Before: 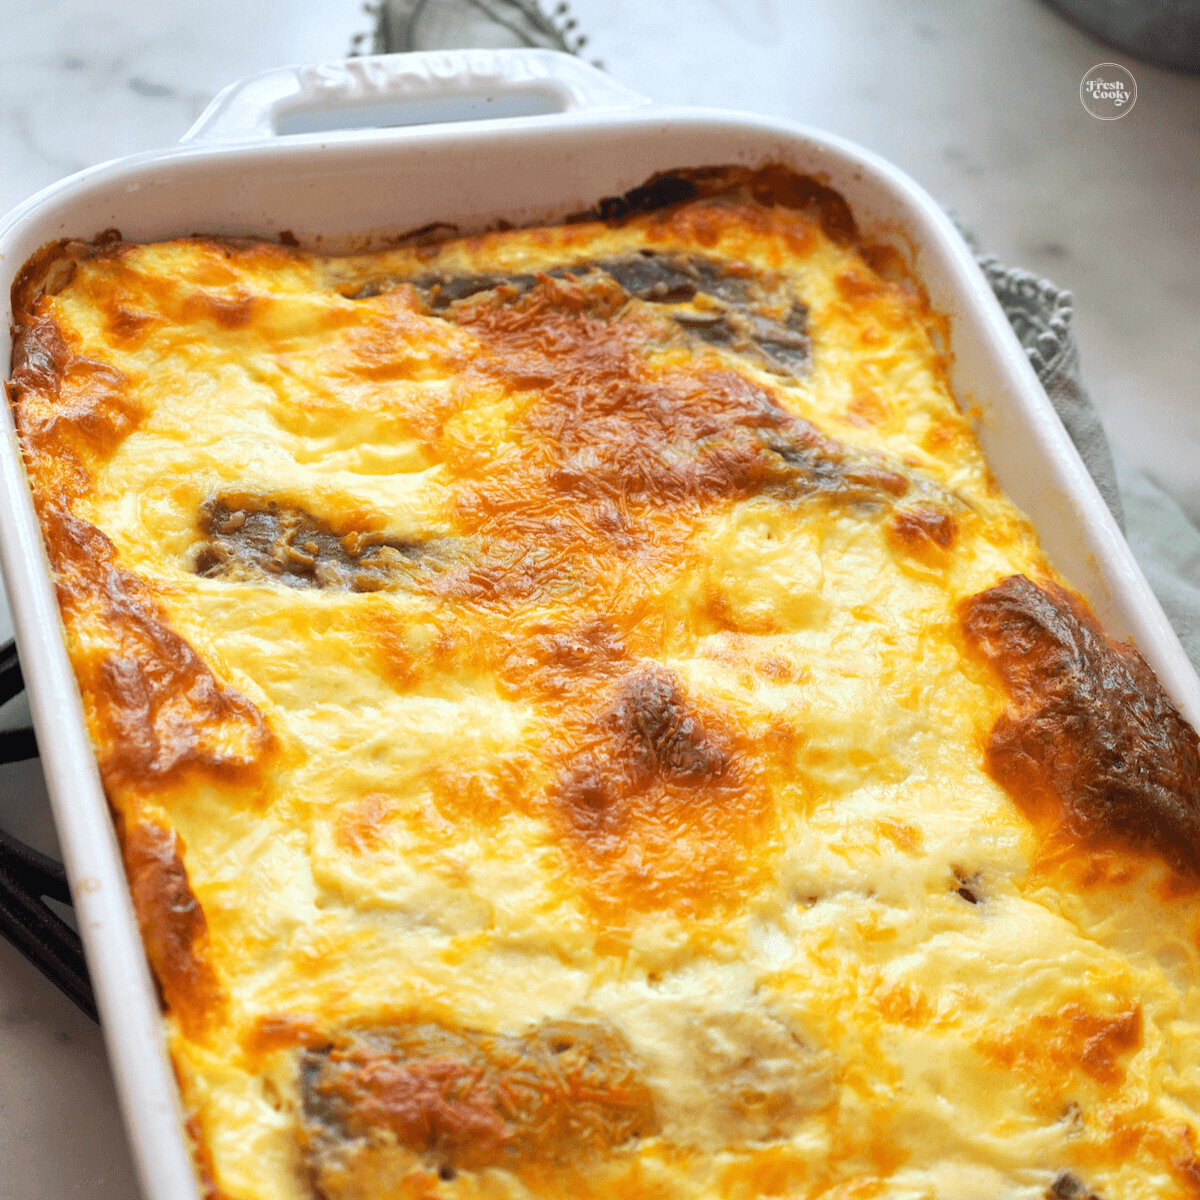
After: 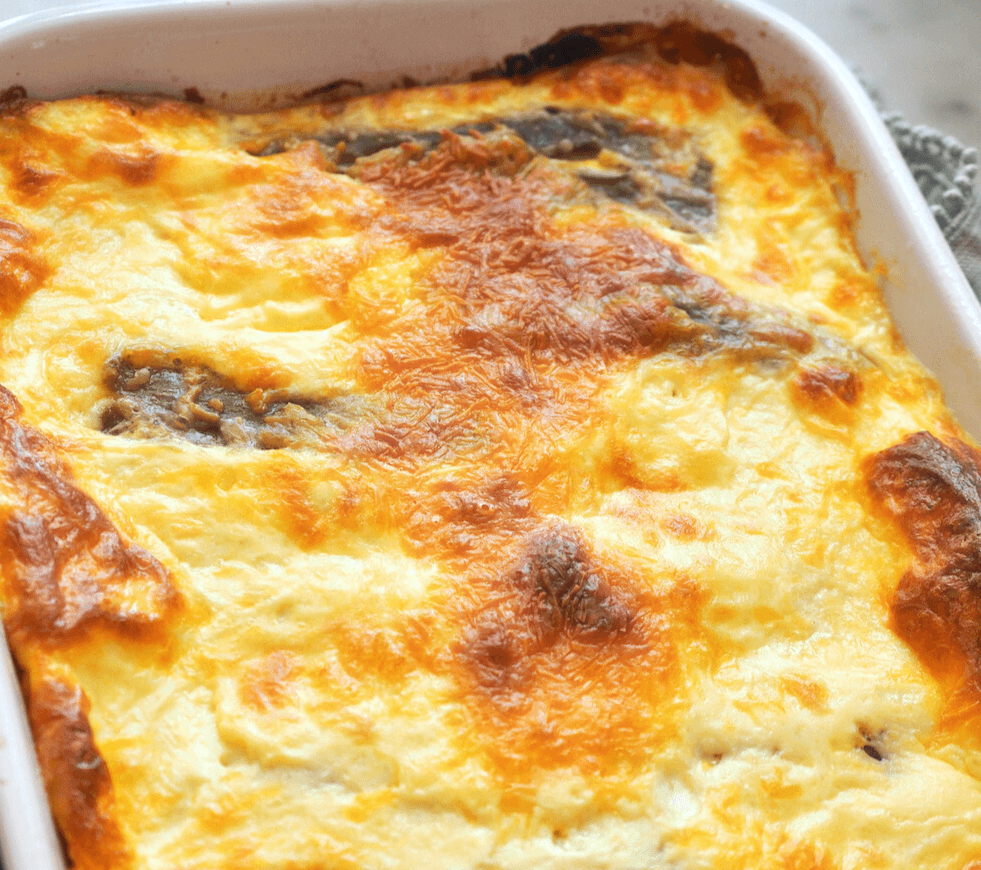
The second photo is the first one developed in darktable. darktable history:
haze removal: strength -0.106, adaptive false
tone equalizer: edges refinement/feathering 500, mask exposure compensation -1.57 EV, preserve details no
crop: left 7.92%, top 11.988%, right 10.278%, bottom 15.439%
